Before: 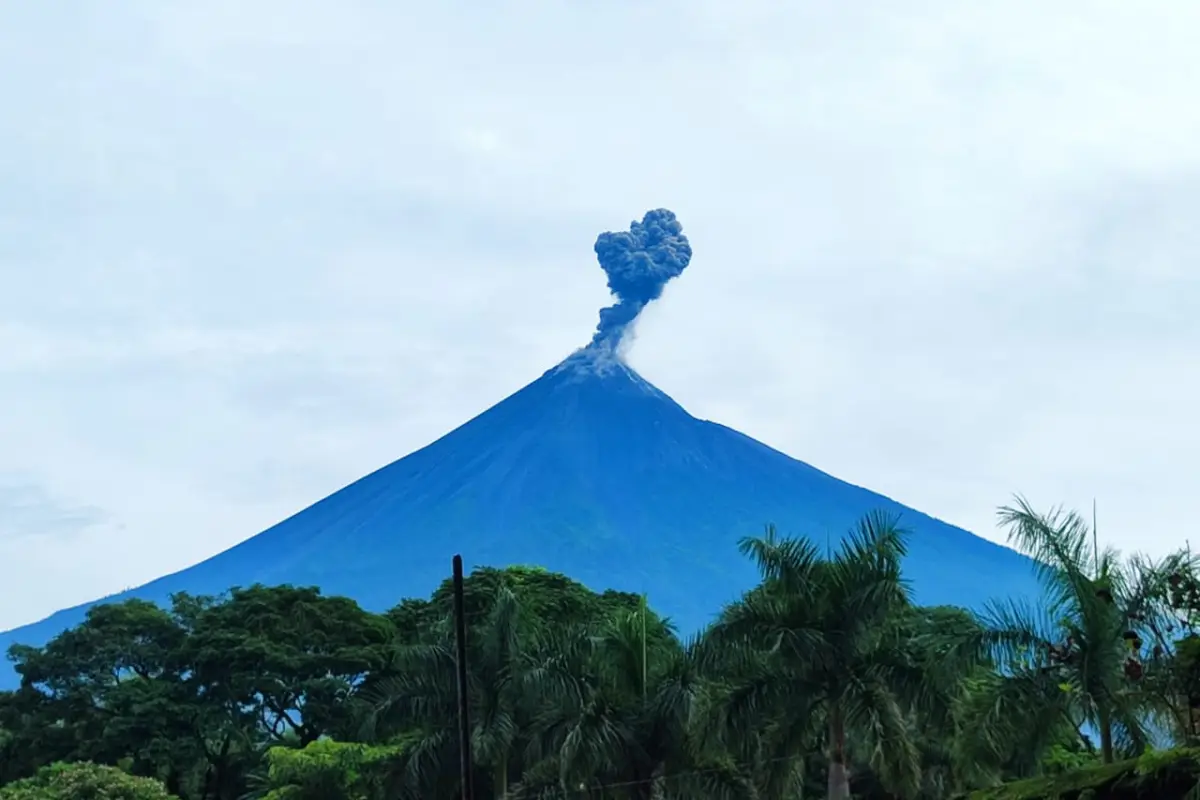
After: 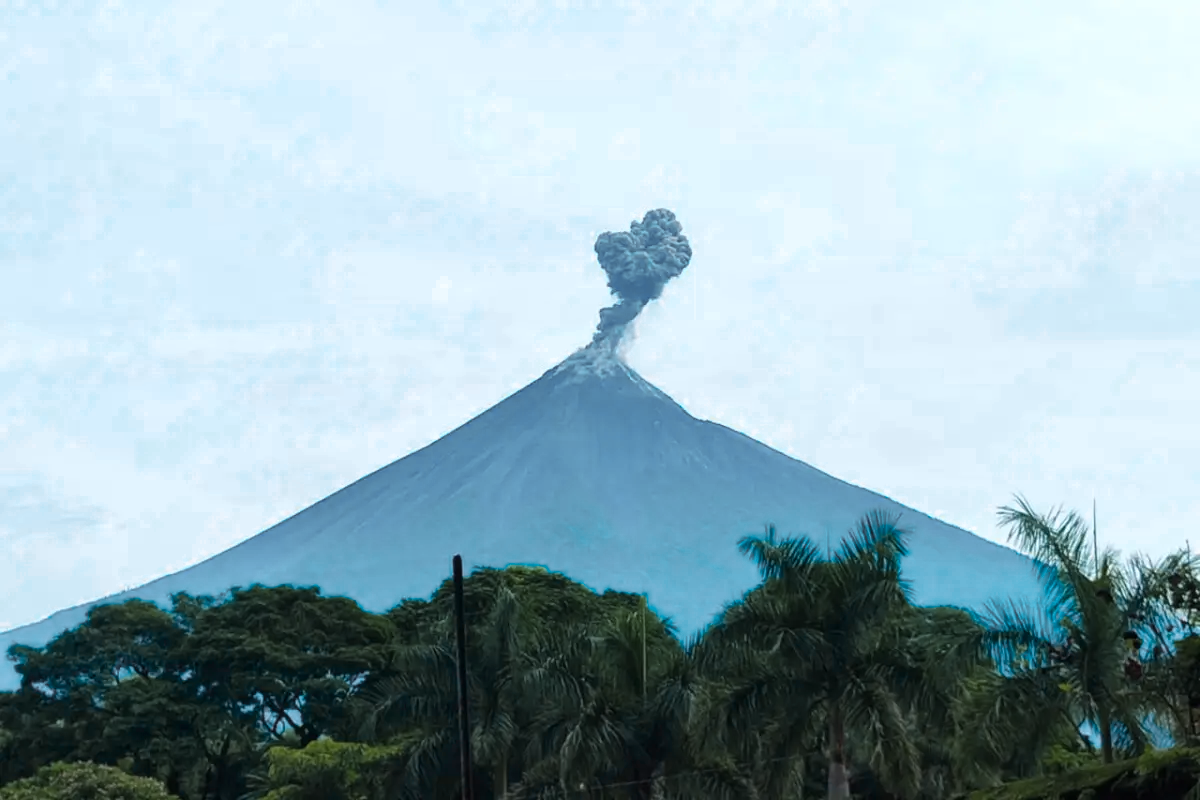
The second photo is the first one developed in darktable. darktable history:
color zones: curves: ch0 [(0, 0.533) (0.126, 0.533) (0.234, 0.533) (0.368, 0.357) (0.5, 0.5) (0.625, 0.5) (0.74, 0.637) (0.875, 0.5)]; ch1 [(0.004, 0.708) (0.129, 0.662) (0.25, 0.5) (0.375, 0.331) (0.496, 0.396) (0.625, 0.649) (0.739, 0.26) (0.875, 0.5) (1, 0.478)]; ch2 [(0, 0.409) (0.132, 0.403) (0.236, 0.558) (0.379, 0.448) (0.5, 0.5) (0.625, 0.5) (0.691, 0.39) (0.875, 0.5)]
